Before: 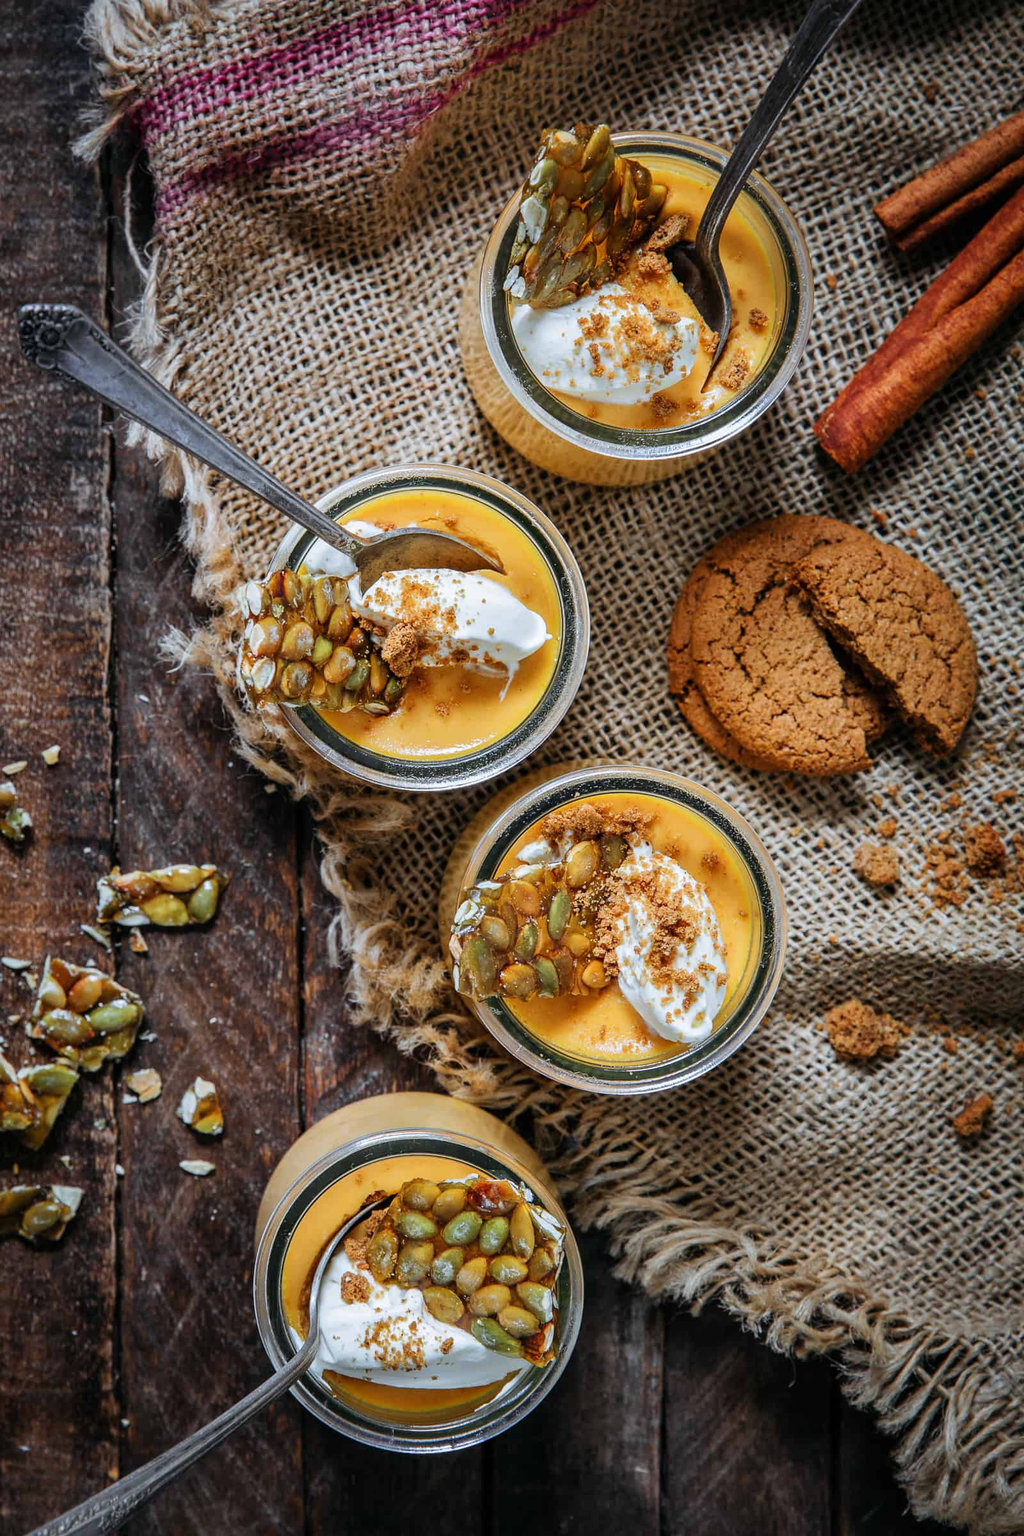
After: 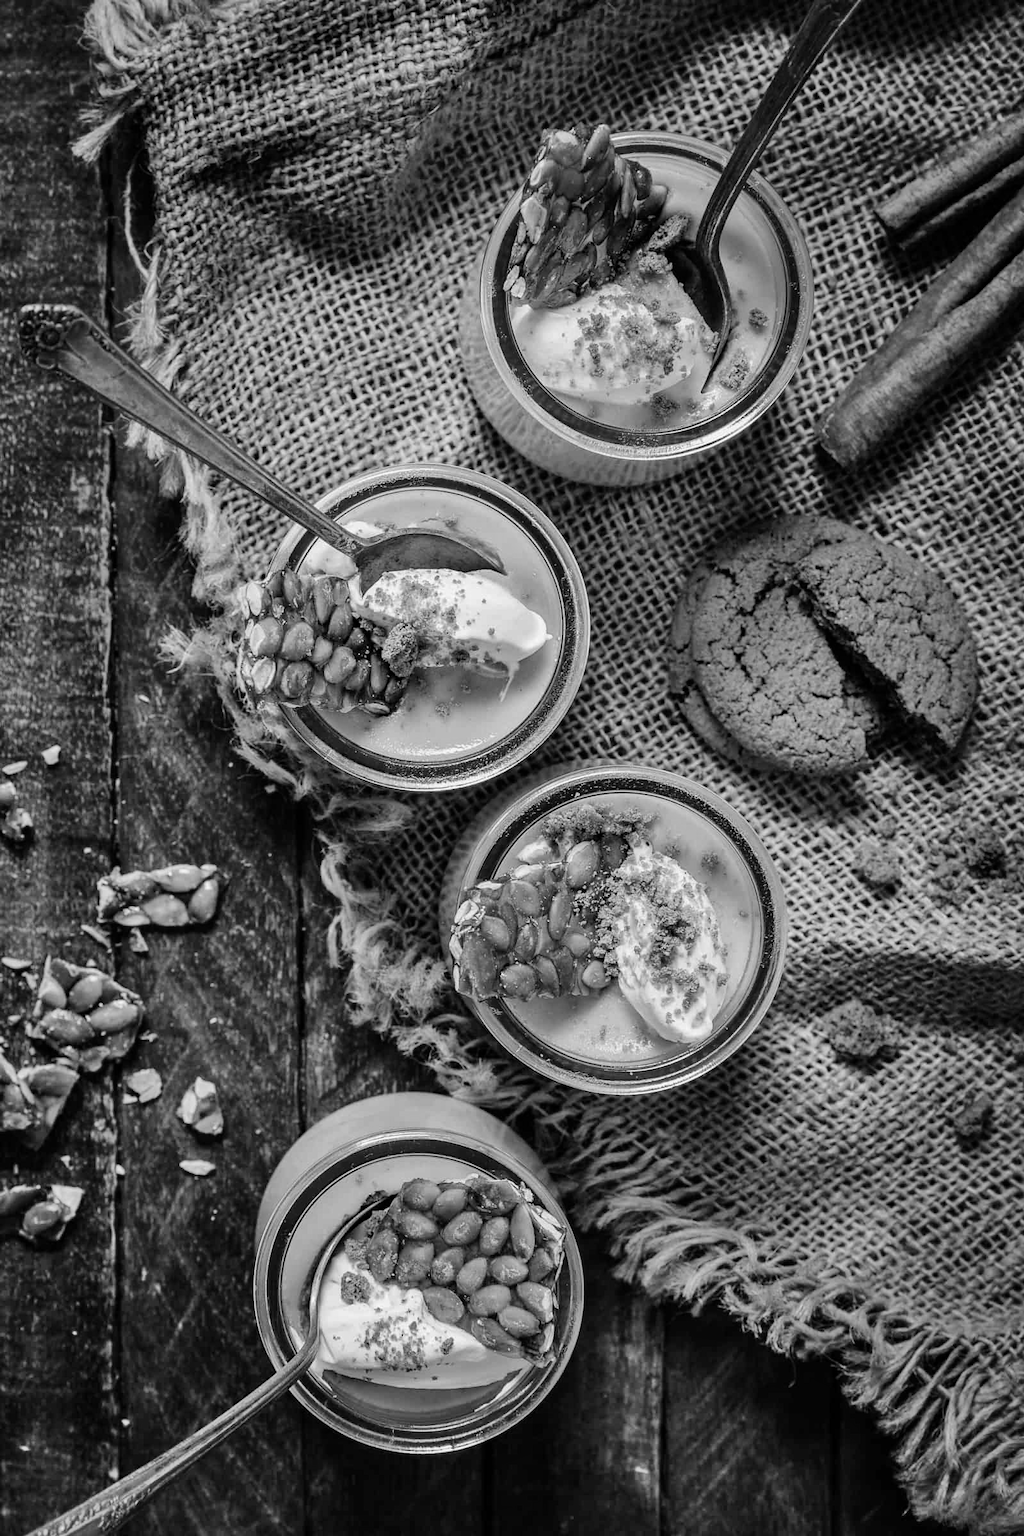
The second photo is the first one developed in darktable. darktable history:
color balance: mode lift, gamma, gain (sRGB), lift [1, 0.69, 1, 1], gamma [1, 1.482, 1, 1], gain [1, 1, 1, 0.802]
contrast brightness saturation: contrast 0.03, brightness -0.04
shadows and highlights: low approximation 0.01, soften with gaussian
monochrome: on, module defaults
